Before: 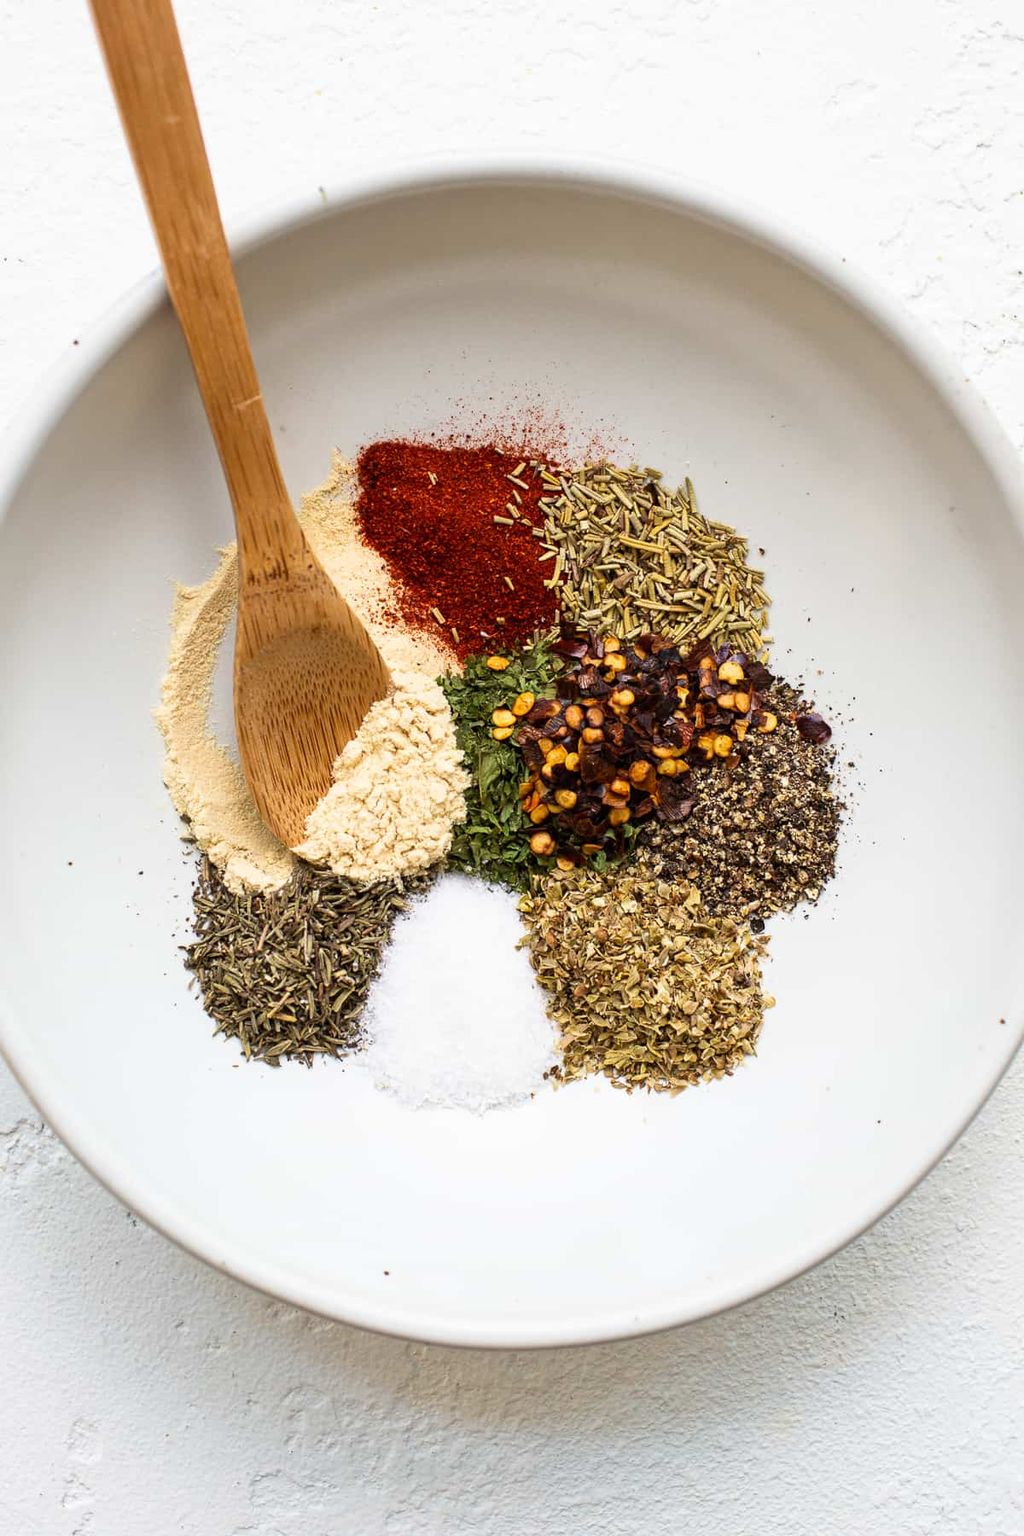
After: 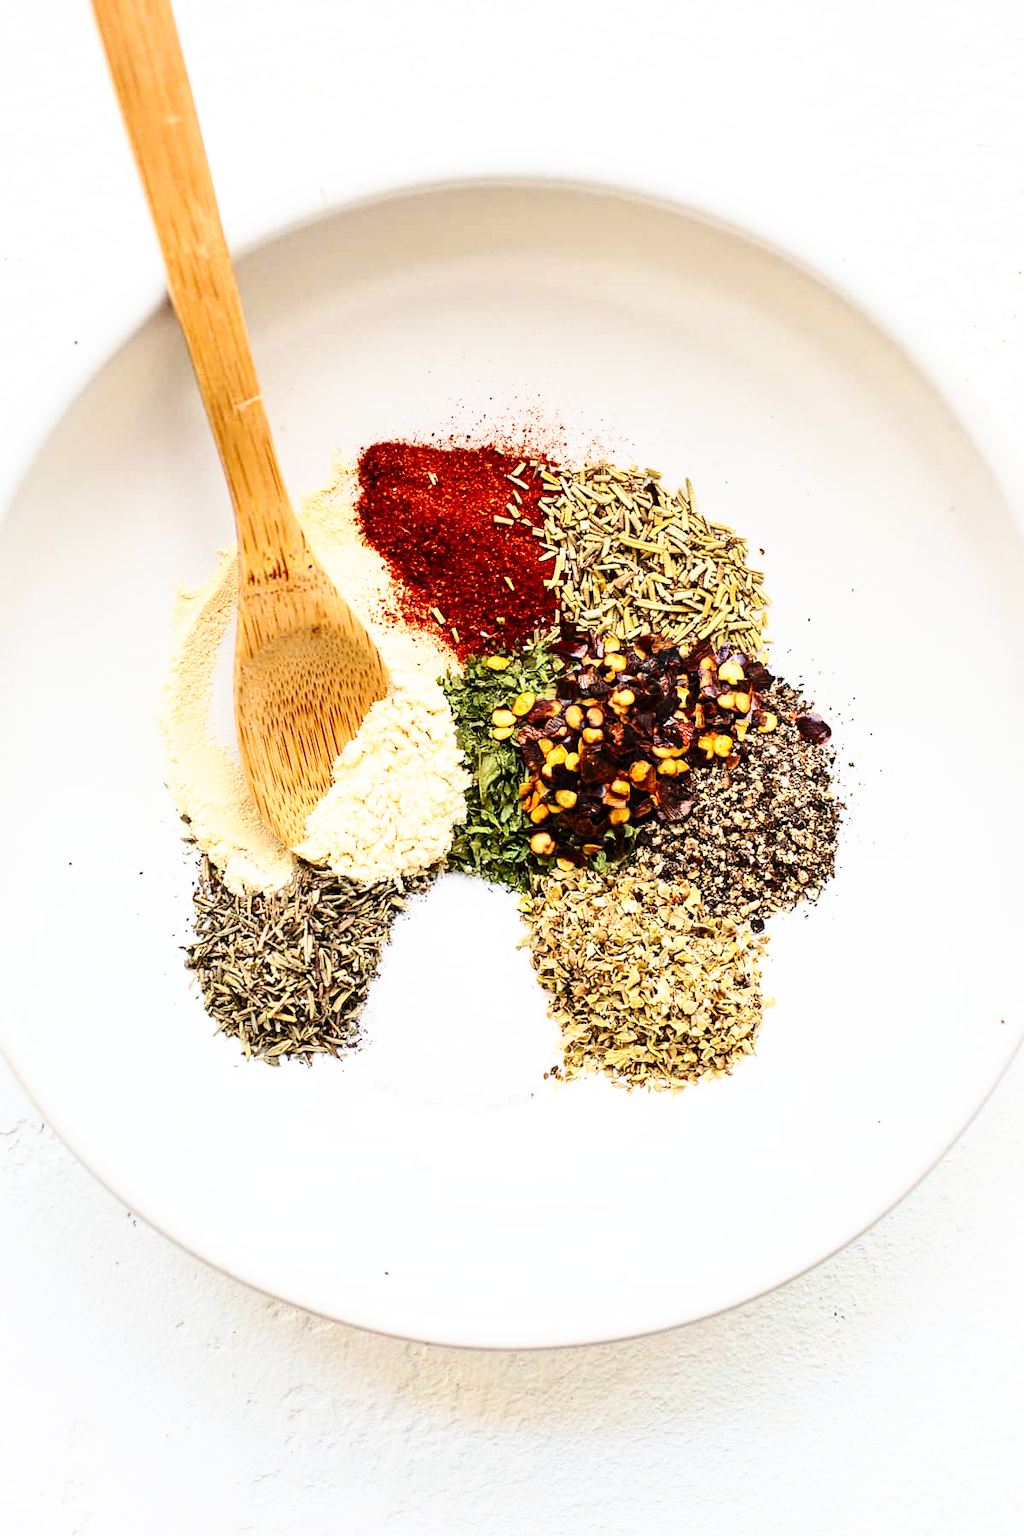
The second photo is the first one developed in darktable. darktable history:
contrast brightness saturation: contrast 0.244, brightness 0.09
base curve: curves: ch0 [(0, 0) (0.028, 0.03) (0.121, 0.232) (0.46, 0.748) (0.859, 0.968) (1, 1)], preserve colors none
